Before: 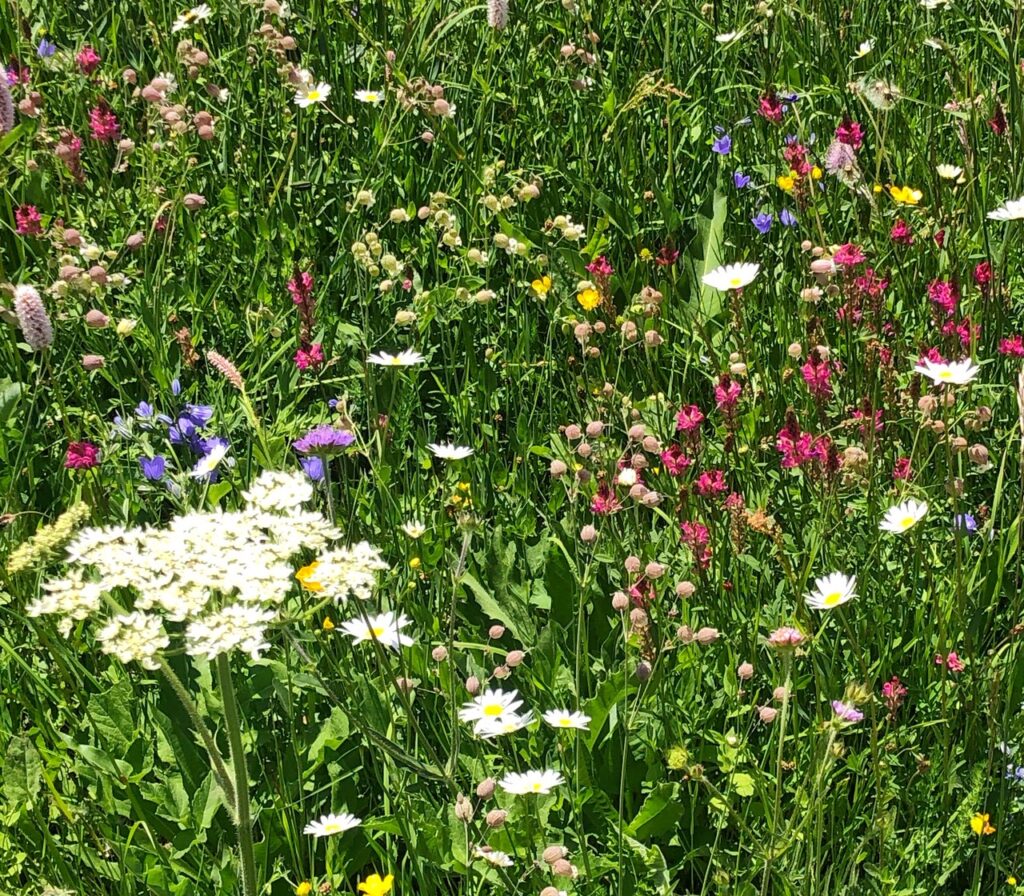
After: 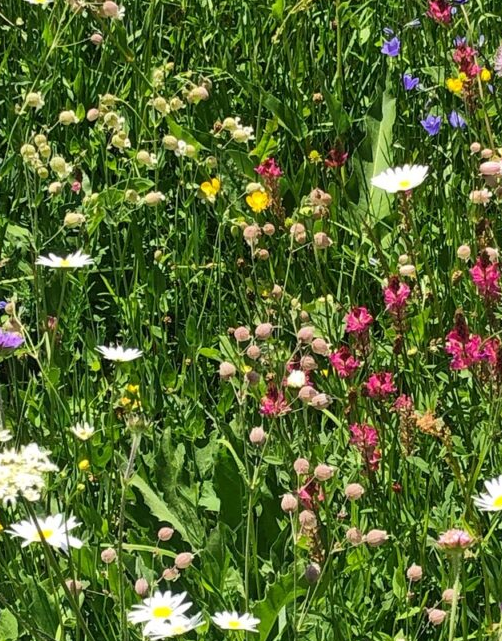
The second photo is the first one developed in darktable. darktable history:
crop: left 32.394%, top 10.99%, right 18.5%, bottom 17.416%
